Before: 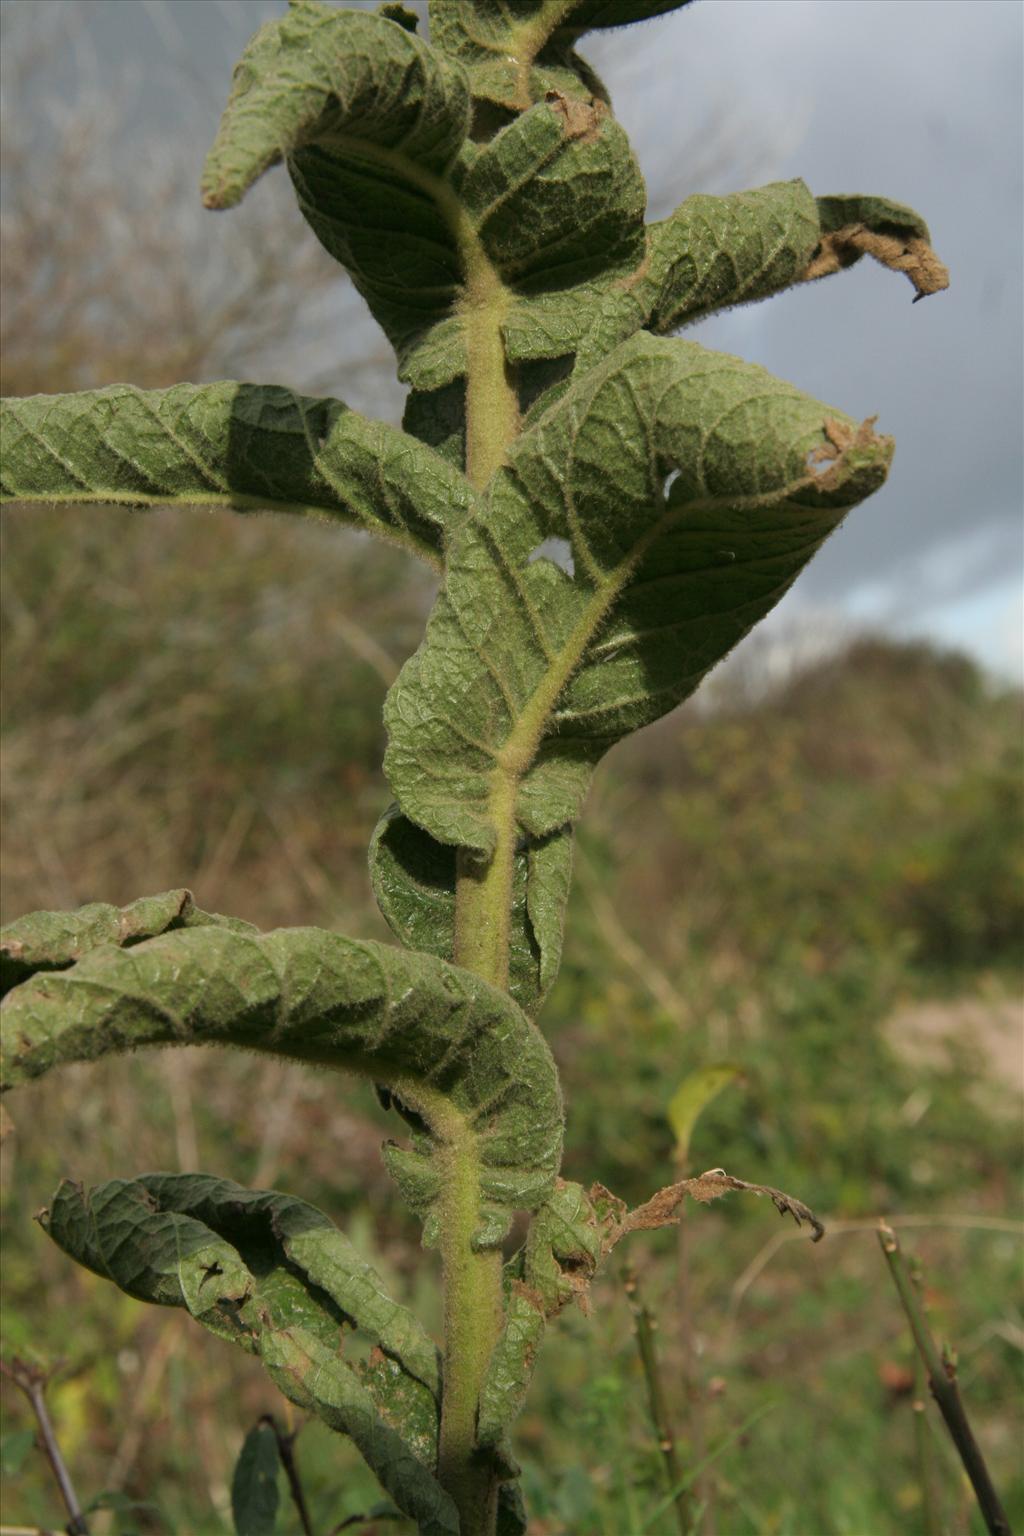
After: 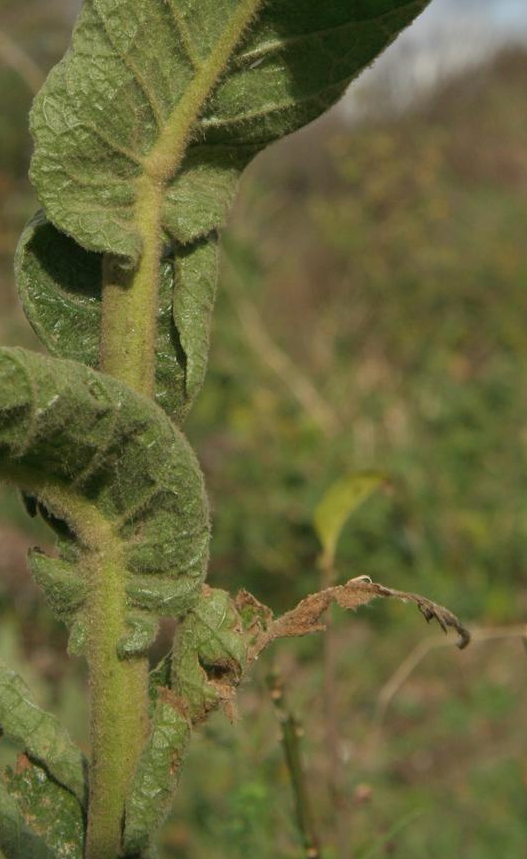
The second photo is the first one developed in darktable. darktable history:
crop: left 34.663%, top 38.665%, right 13.783%, bottom 5.41%
shadows and highlights: on, module defaults
